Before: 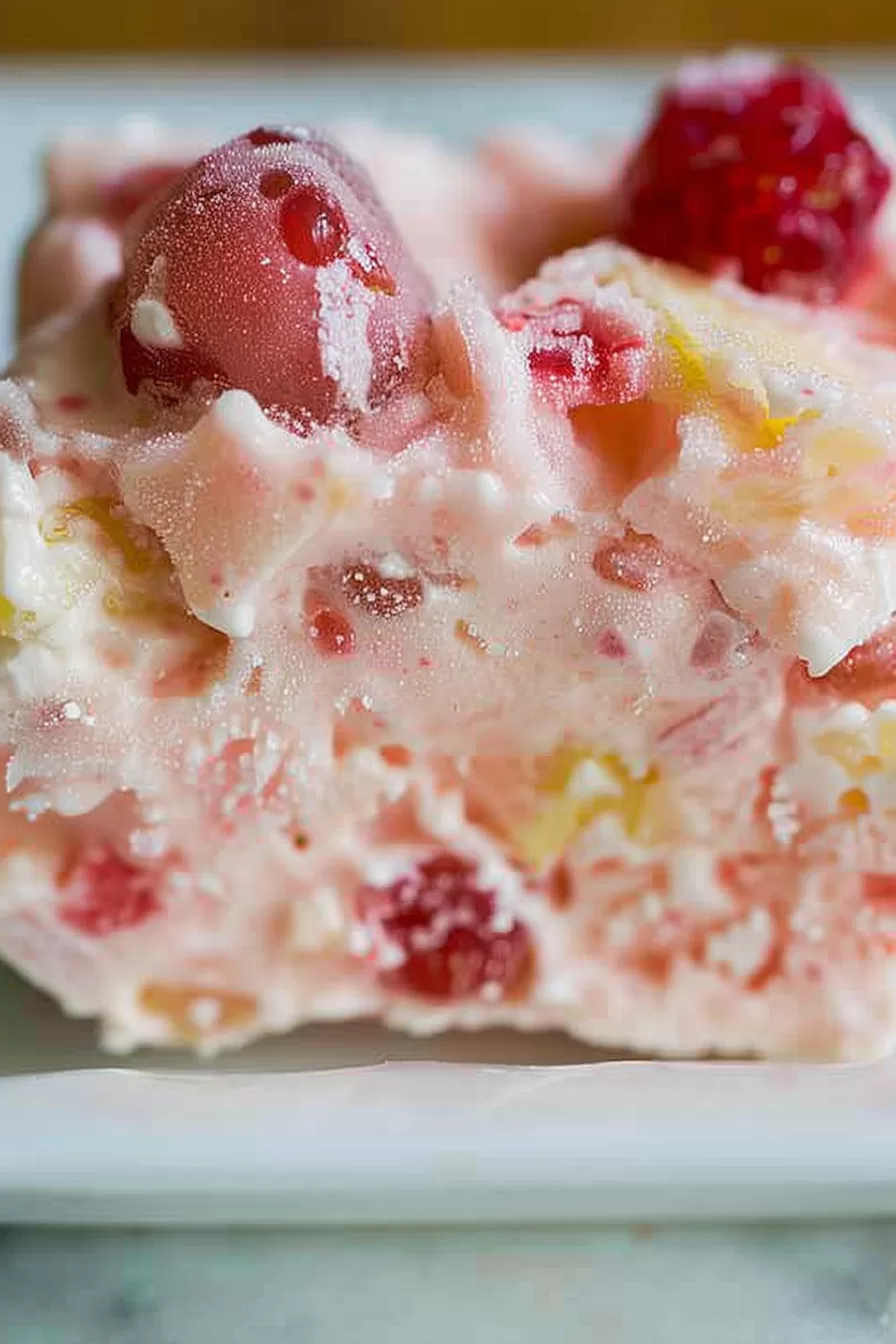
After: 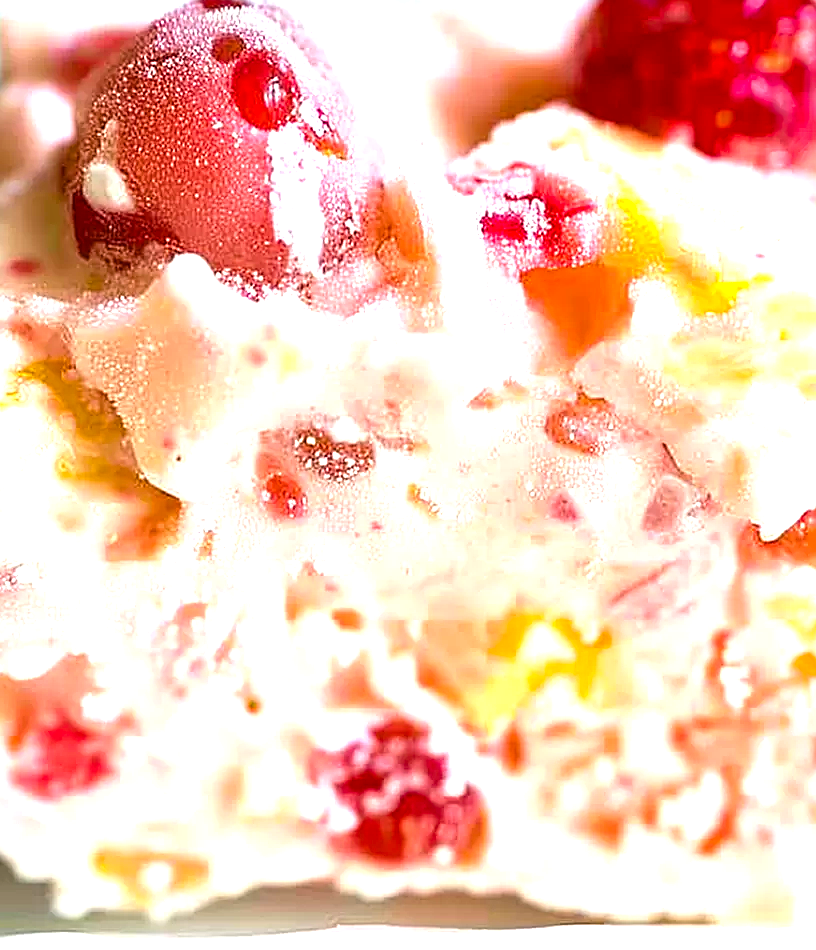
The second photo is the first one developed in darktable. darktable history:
exposure: black level correction 0, exposure 1.373 EV, compensate highlight preservation false
crop: left 5.371%, top 10.142%, right 3.526%, bottom 19.136%
sharpen: on, module defaults
tone equalizer: on, module defaults
local contrast: highlights 106%, shadows 100%, detail 120%, midtone range 0.2
color balance rgb: shadows lift › chroma 2.015%, shadows lift › hue 182.64°, perceptual saturation grading › global saturation 25.086%
